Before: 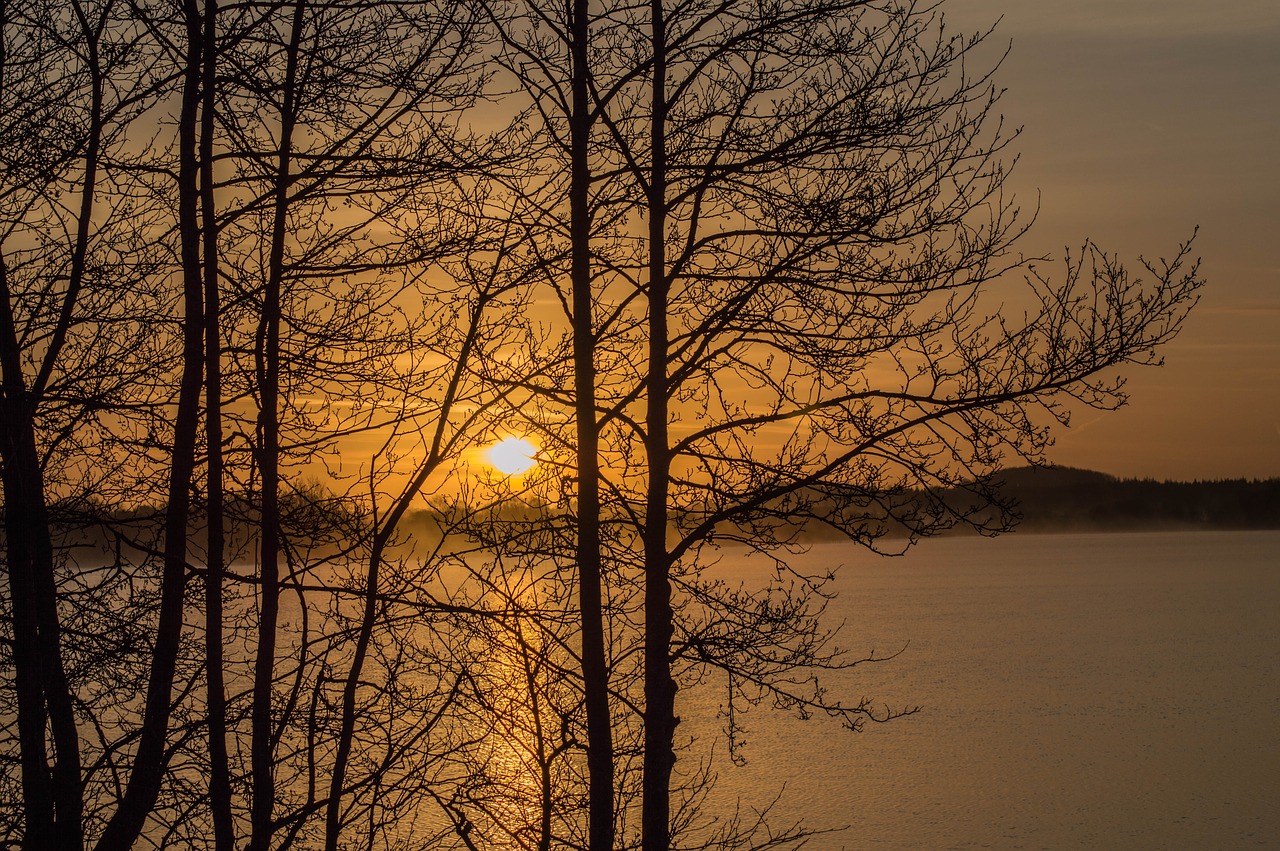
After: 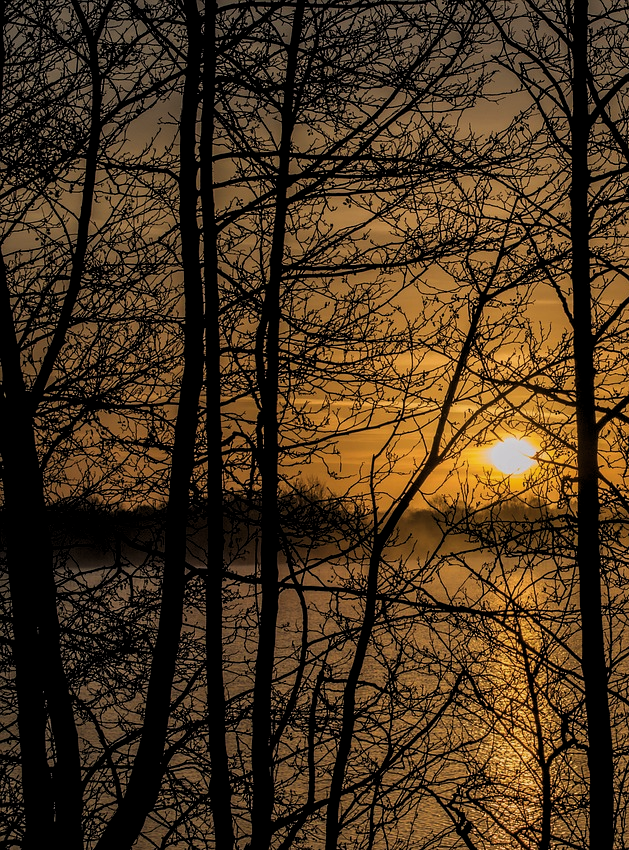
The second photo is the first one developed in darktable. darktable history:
crop and rotate: left 0%, top 0%, right 50.845%
levels: levels [0.116, 0.574, 1]
